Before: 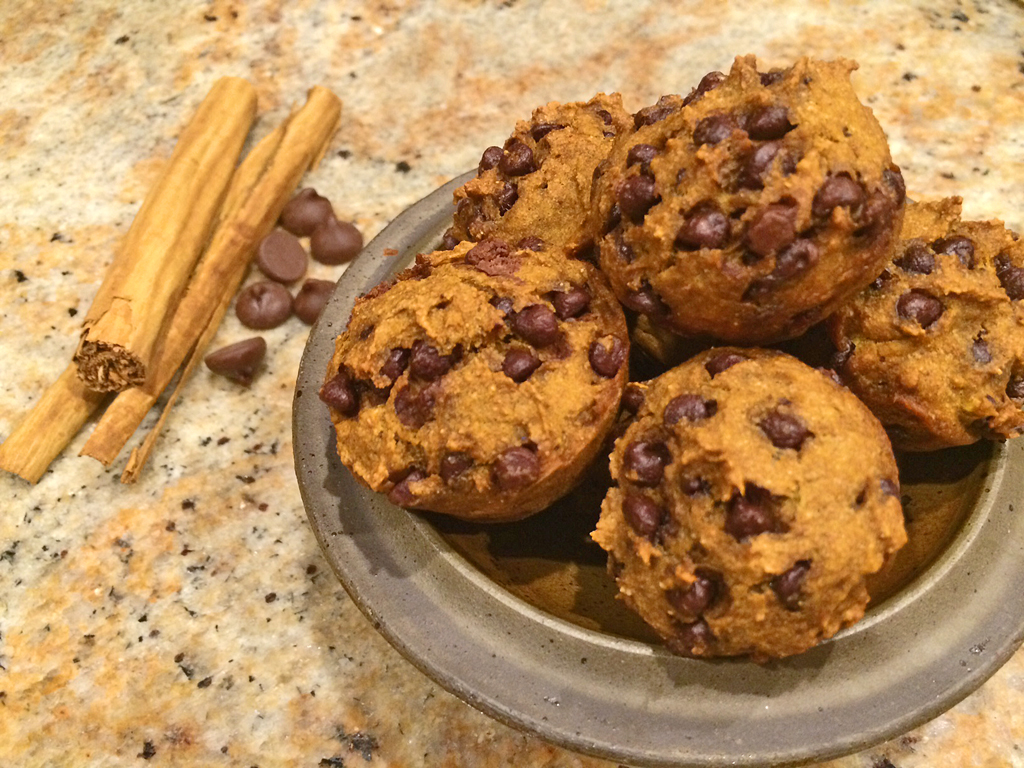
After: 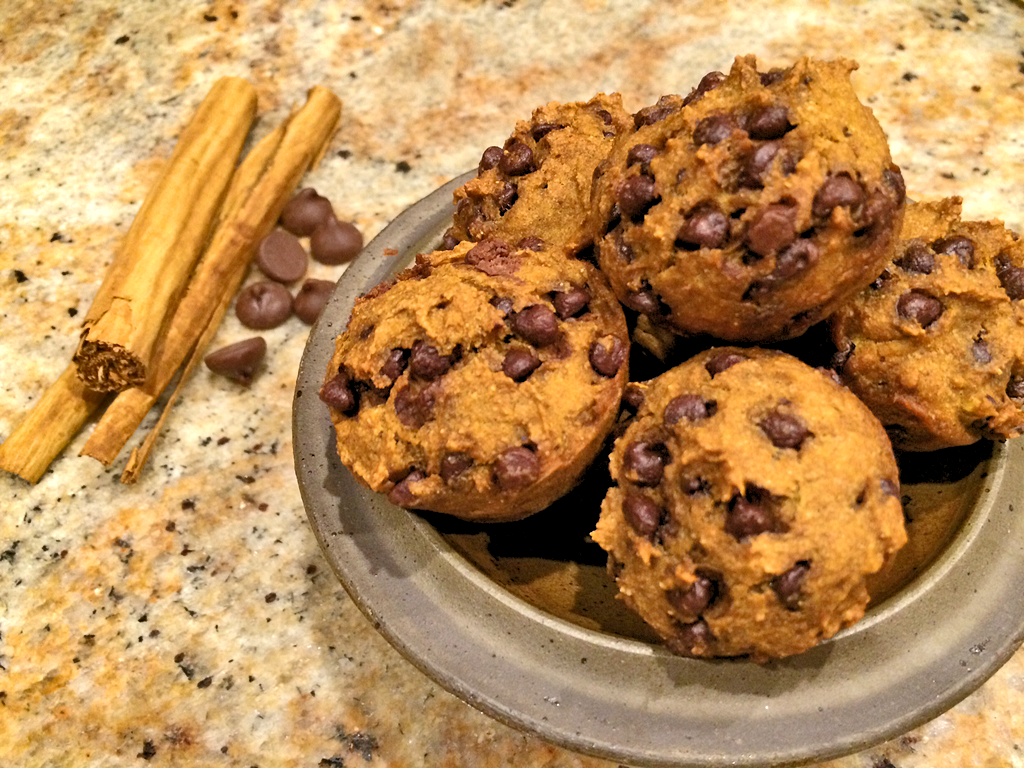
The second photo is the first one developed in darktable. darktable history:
shadows and highlights: soften with gaussian
rgb levels: levels [[0.013, 0.434, 0.89], [0, 0.5, 1], [0, 0.5, 1]]
